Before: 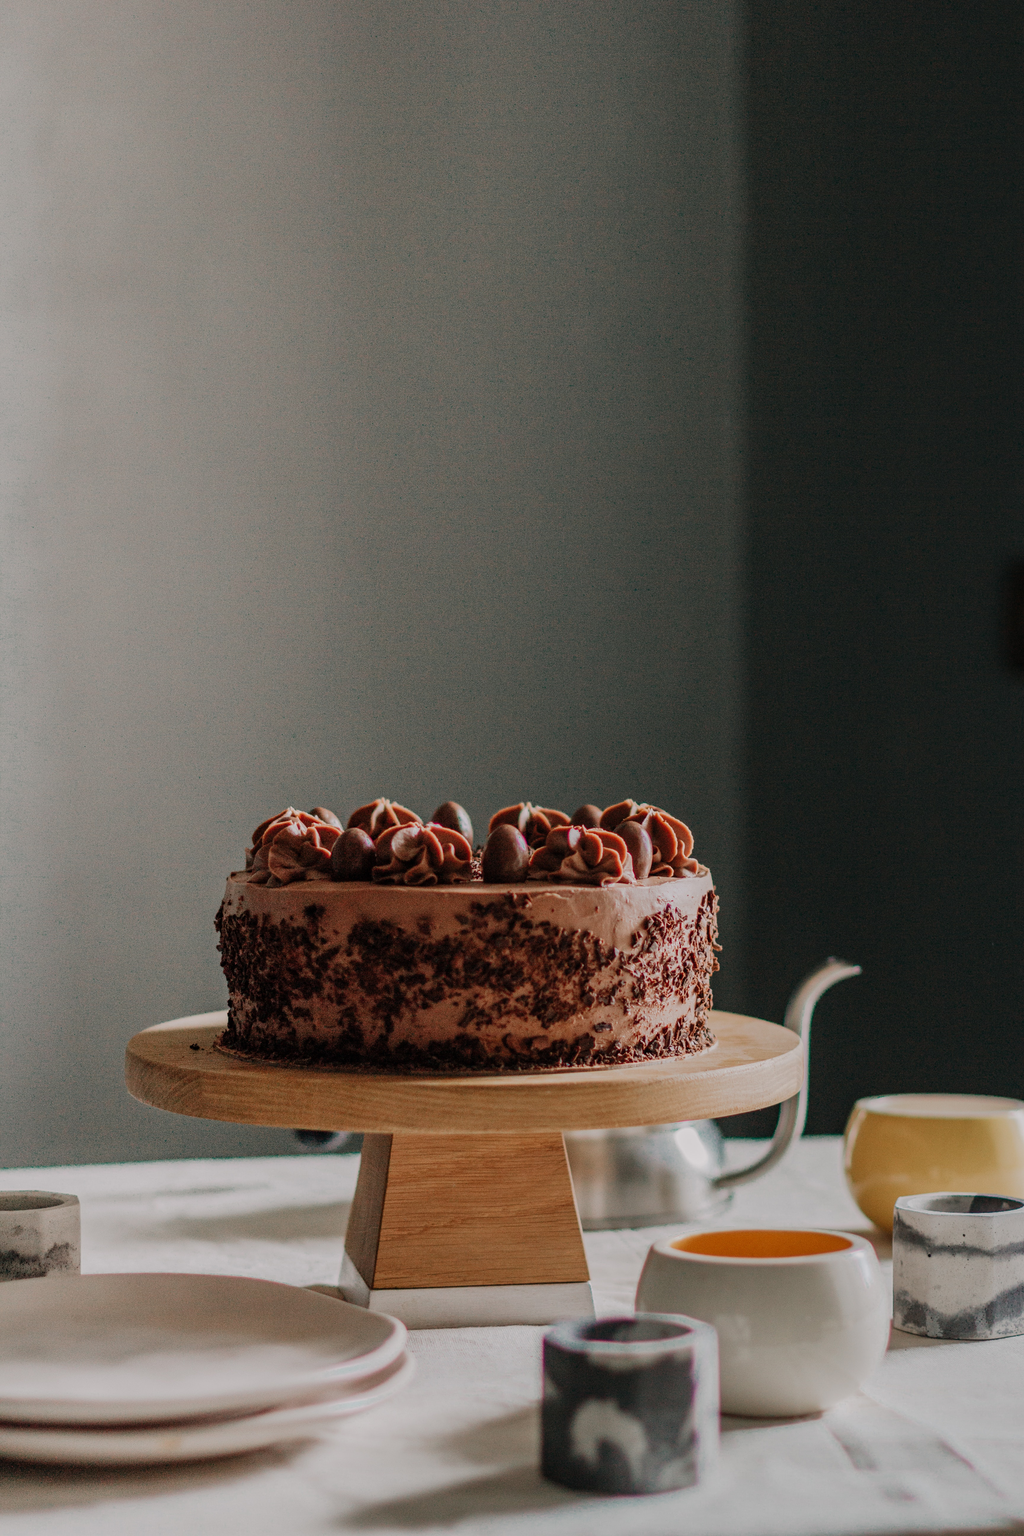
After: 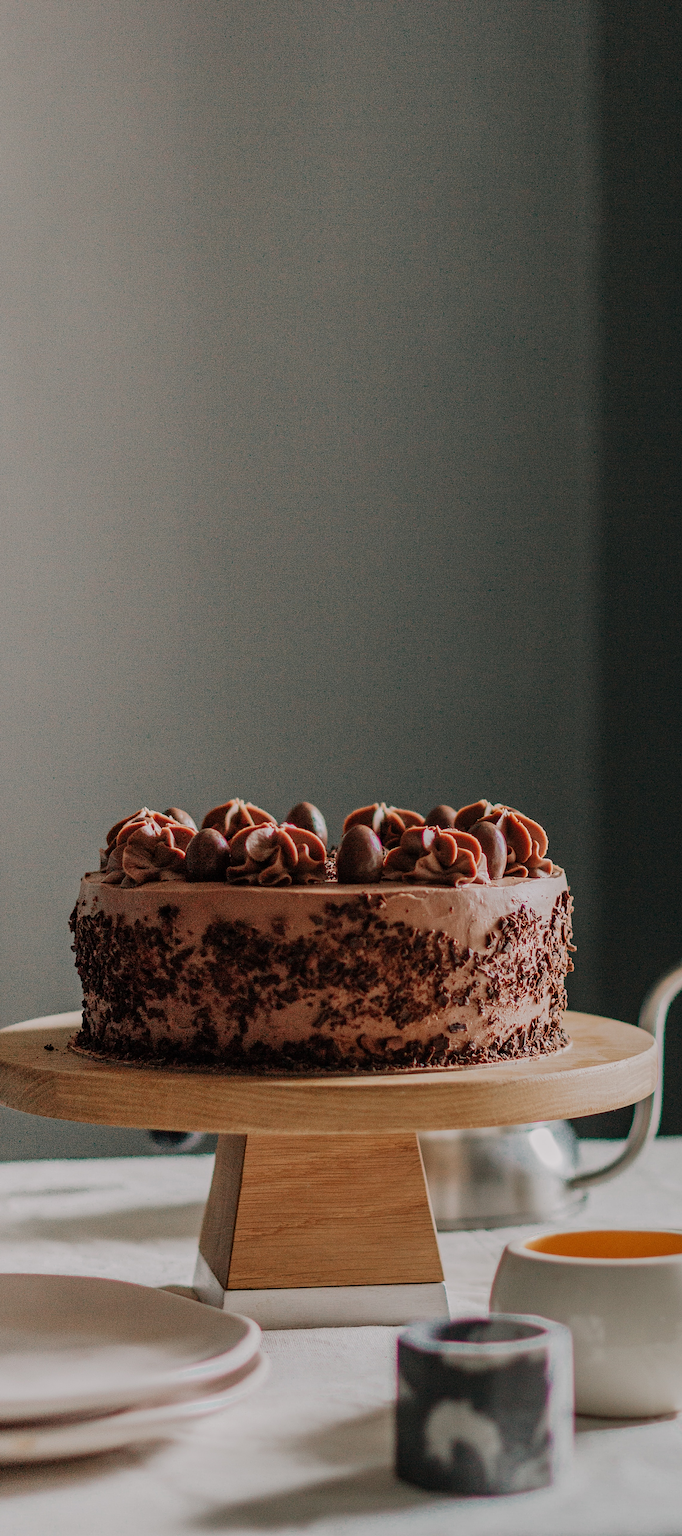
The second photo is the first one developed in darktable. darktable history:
sharpen: on, module defaults
crop and rotate: left 14.292%, right 19.041%
